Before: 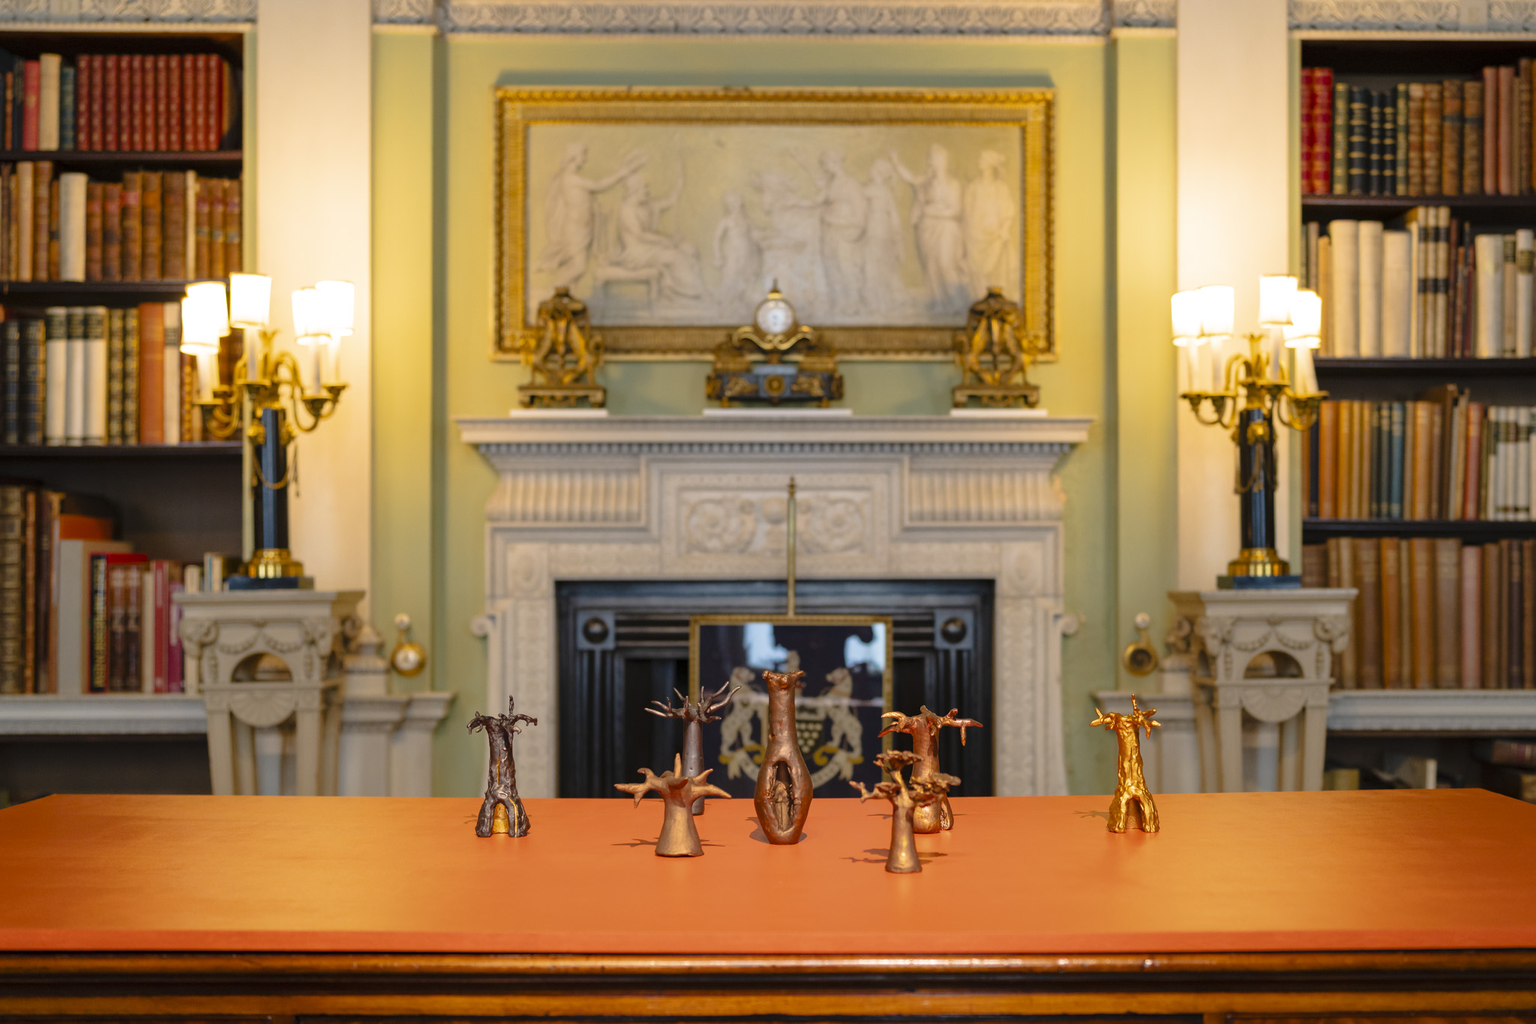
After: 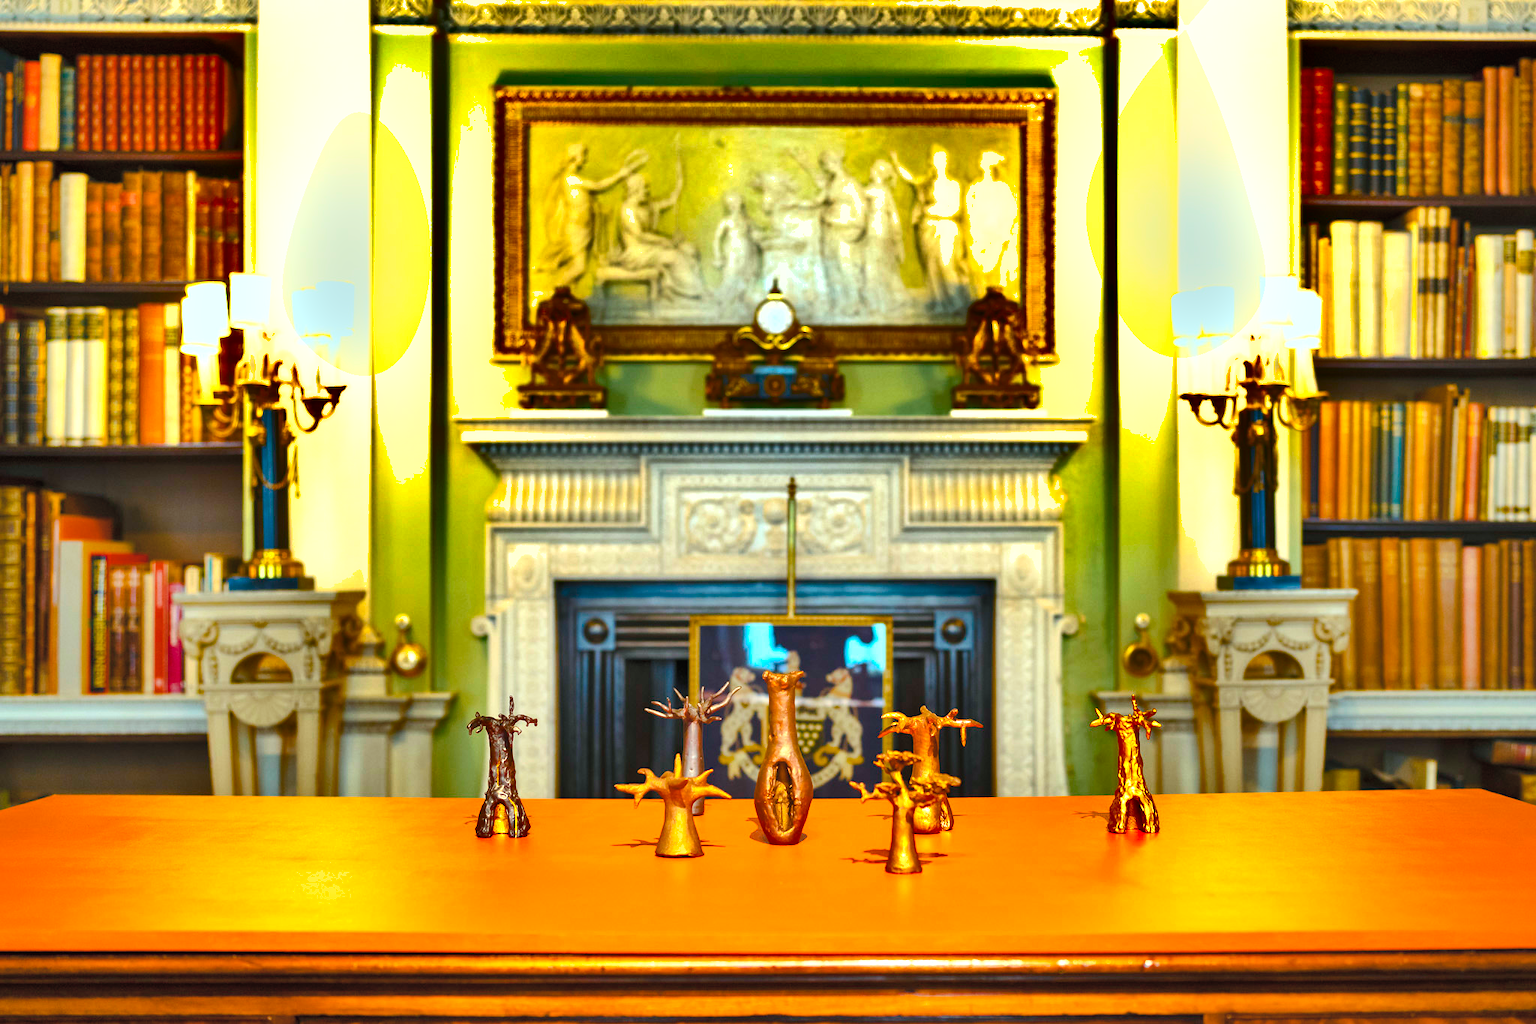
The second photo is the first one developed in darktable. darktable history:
contrast brightness saturation: brightness 0.152
shadows and highlights: shadows 24.46, highlights -79.83, soften with gaussian
exposure: black level correction 0, exposure 0.896 EV, compensate highlight preservation false
color balance rgb: shadows lift › chroma 2.033%, shadows lift › hue 185.77°, power › hue 328.73°, highlights gain › luminance 15.414%, highlights gain › chroma 3.887%, highlights gain › hue 206.55°, perceptual saturation grading › global saturation 36.806%, perceptual saturation grading › shadows 35.41%, global vibrance 20%
